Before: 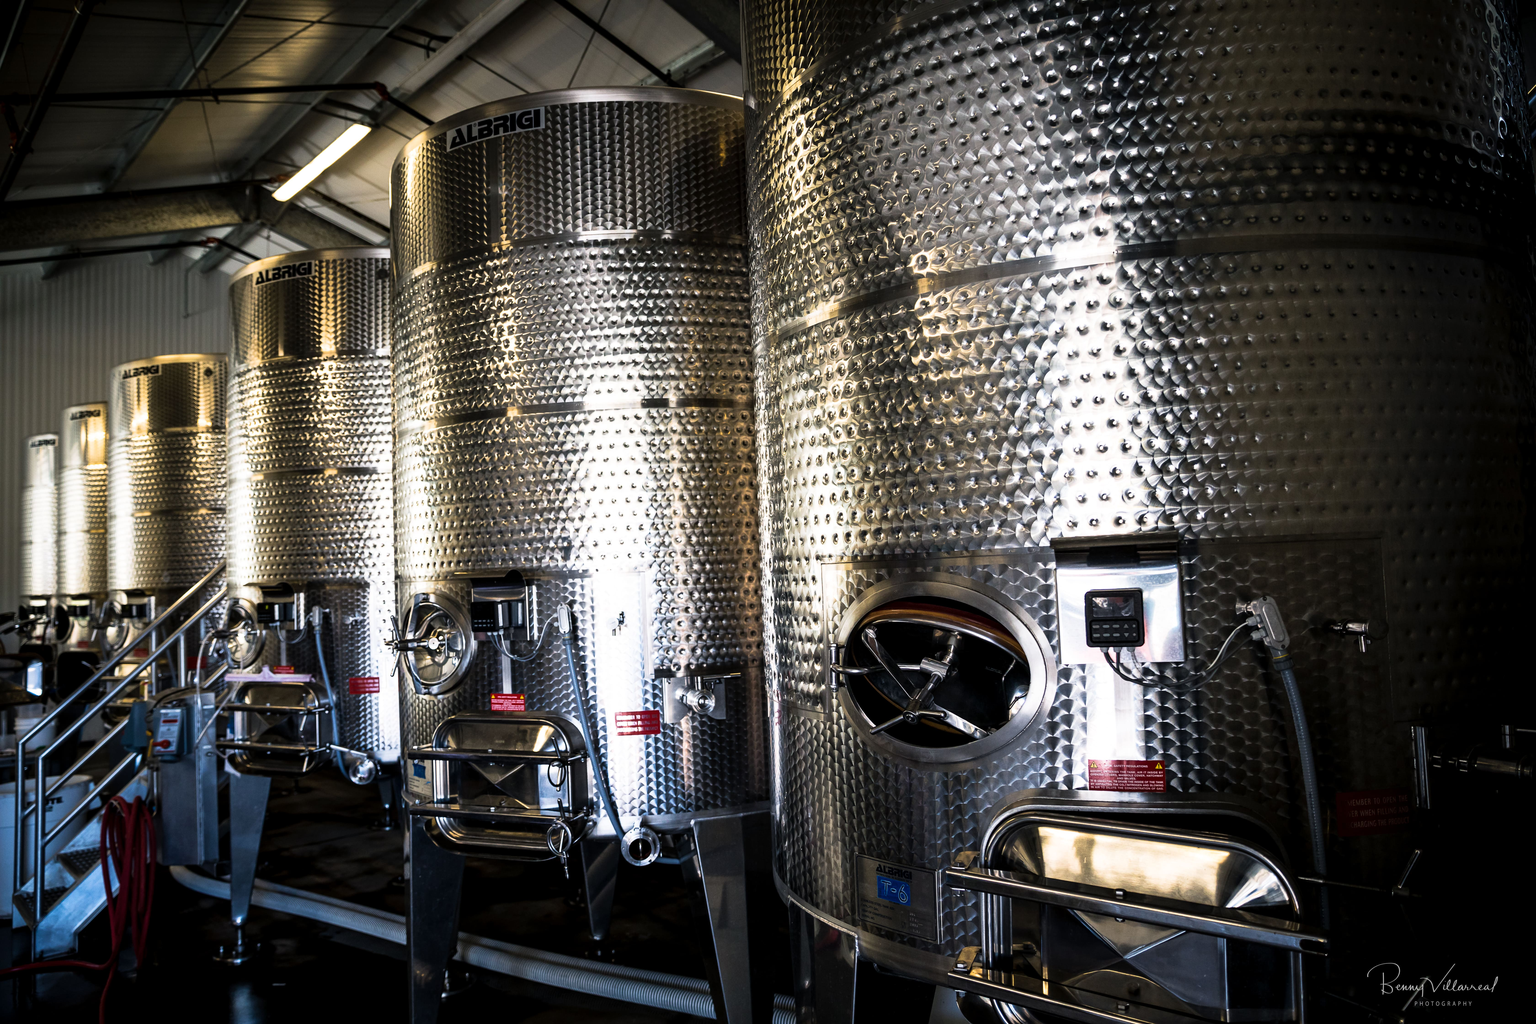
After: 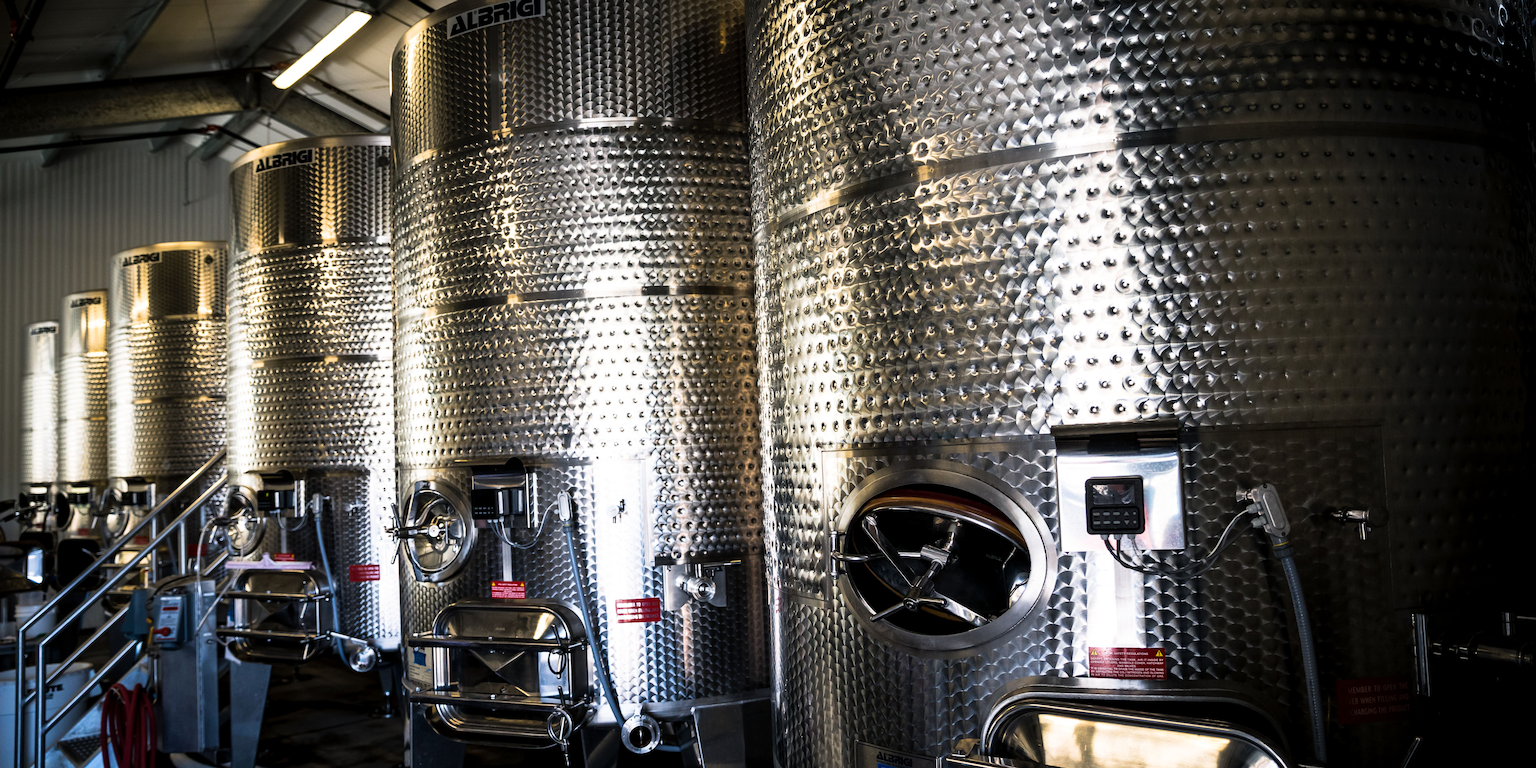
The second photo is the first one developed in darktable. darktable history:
crop: top 11.03%, bottom 13.915%
base curve: curves: ch0 [(0, 0) (0.472, 0.455) (1, 1)], preserve colors none
